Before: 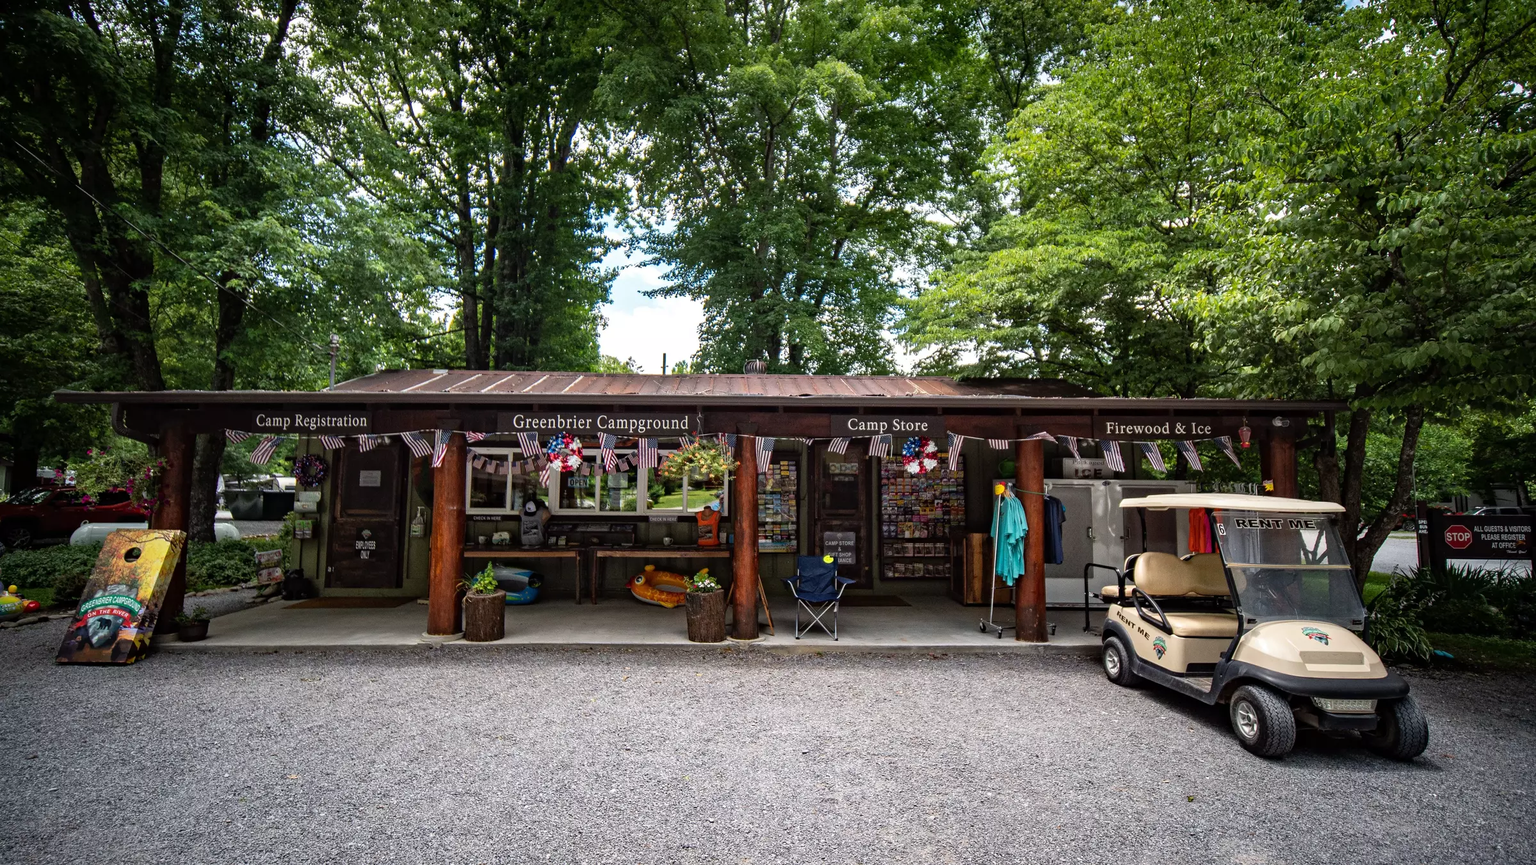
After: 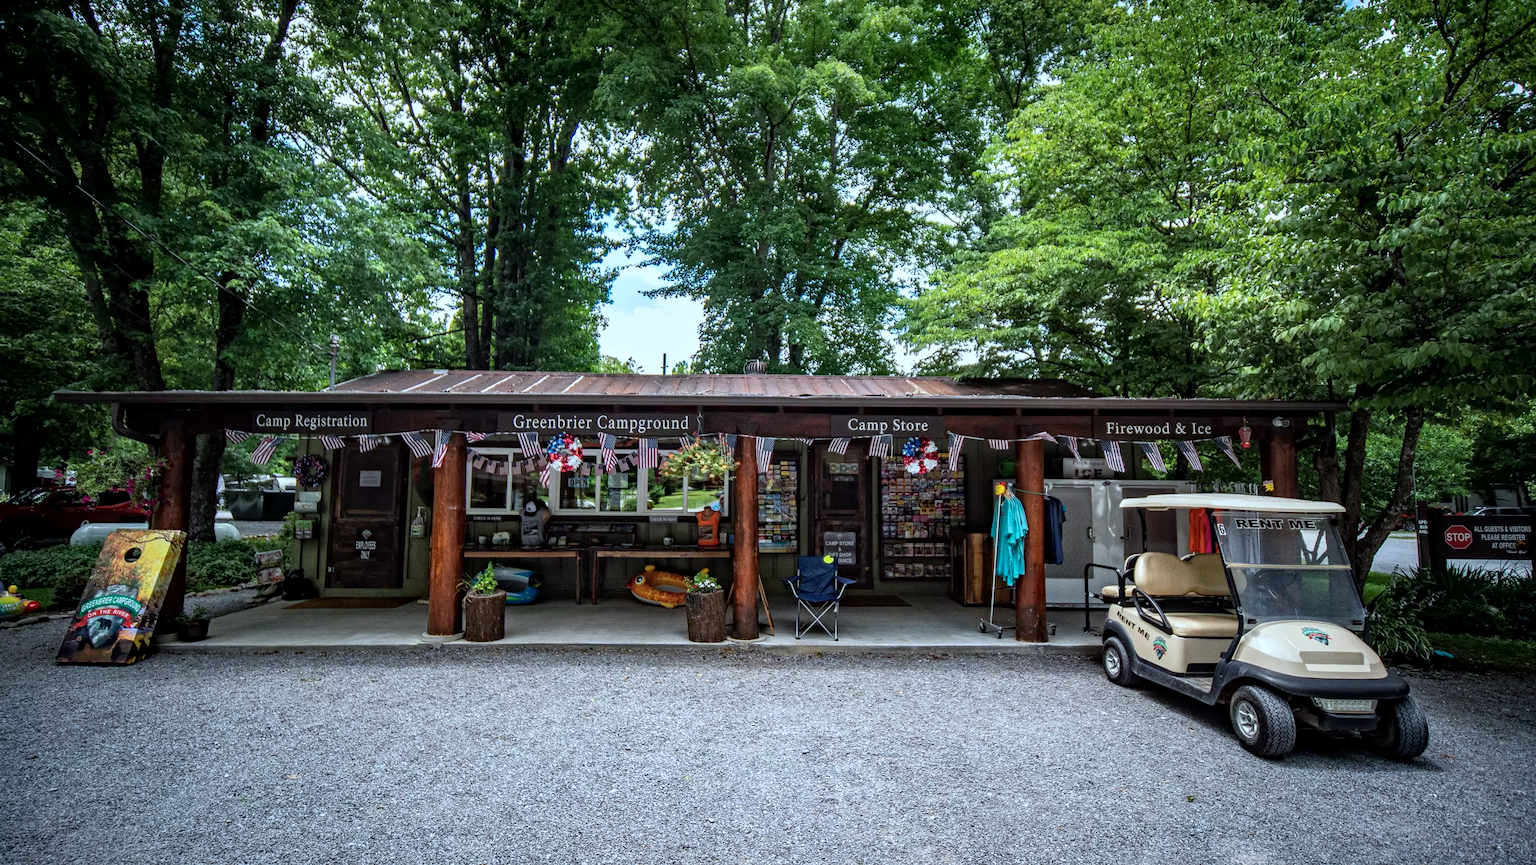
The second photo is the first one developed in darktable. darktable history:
local contrast: on, module defaults
color calibration: illuminant F (fluorescent), F source F9 (Cool White Deluxe 4150 K) – high CRI, x 0.374, y 0.373, temperature 4158.34 K
